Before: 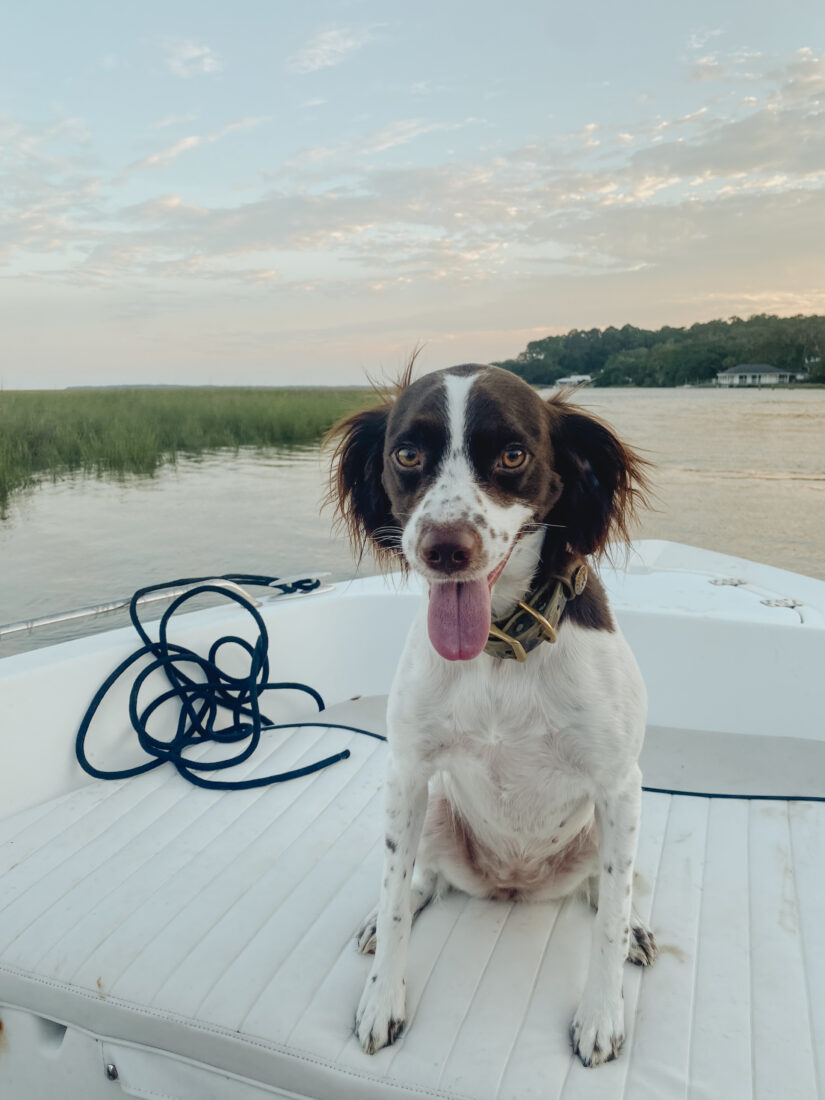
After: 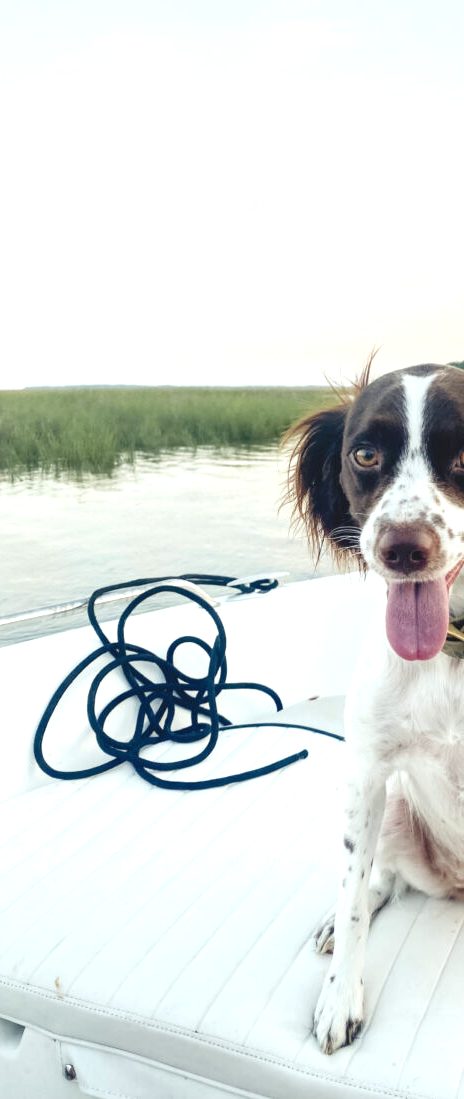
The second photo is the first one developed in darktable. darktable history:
exposure: black level correction 0, exposure 1 EV, compensate exposure bias true, compensate highlight preservation false
crop: left 5.114%, right 38.589%
